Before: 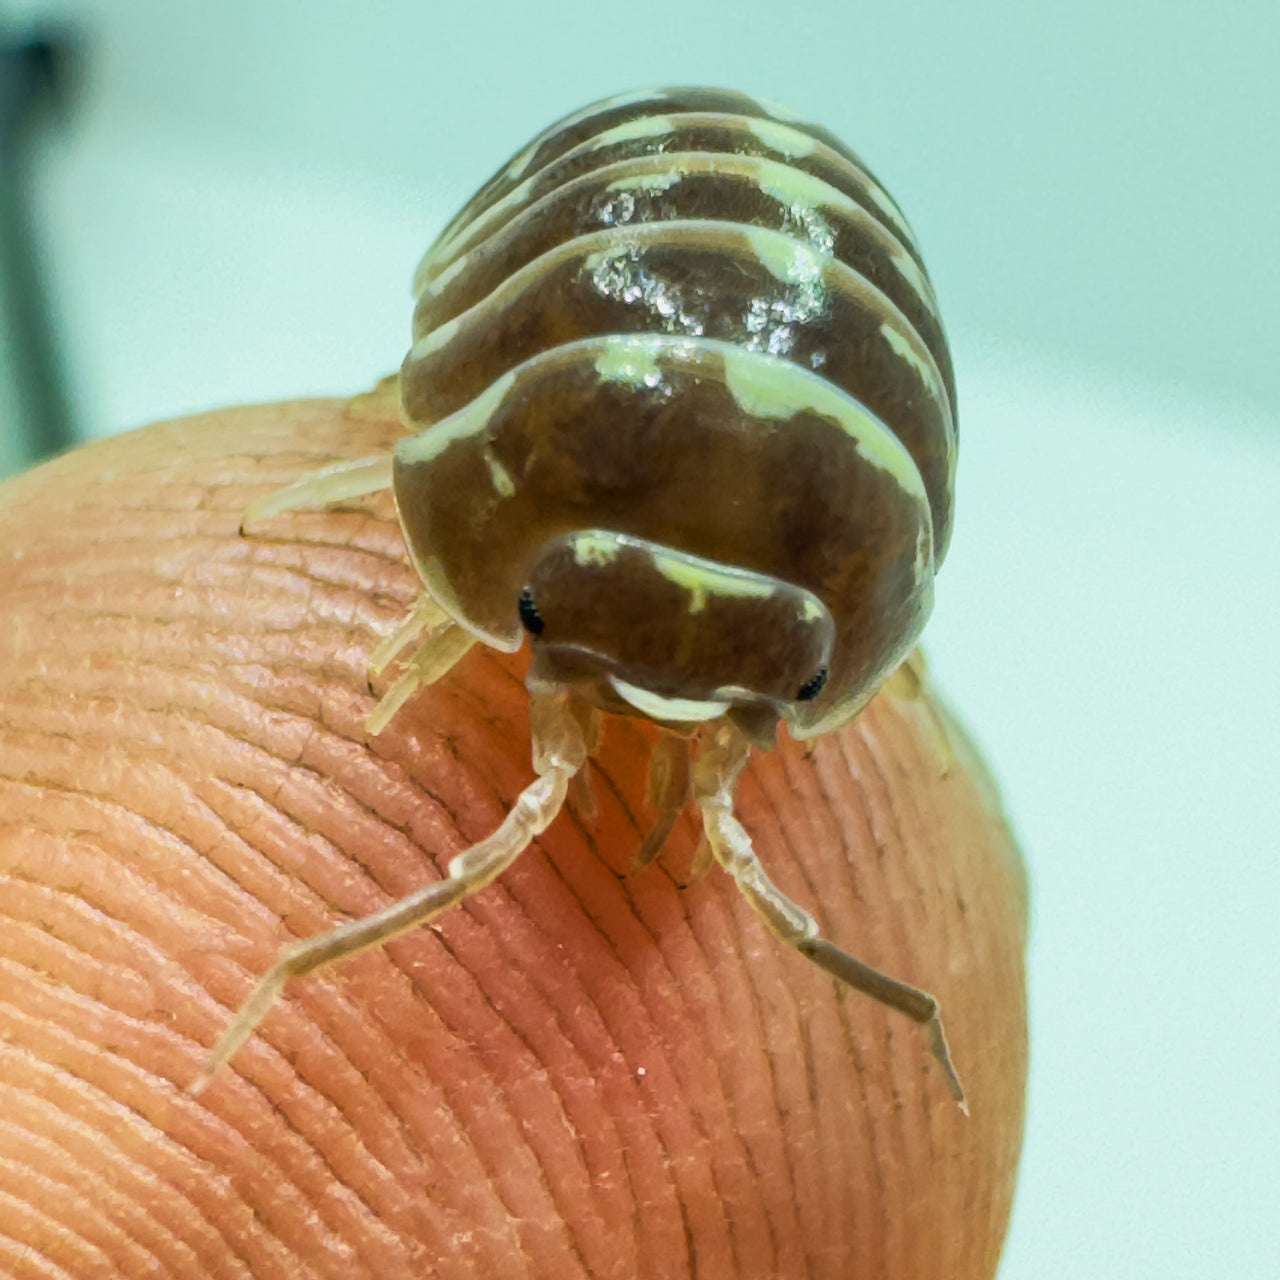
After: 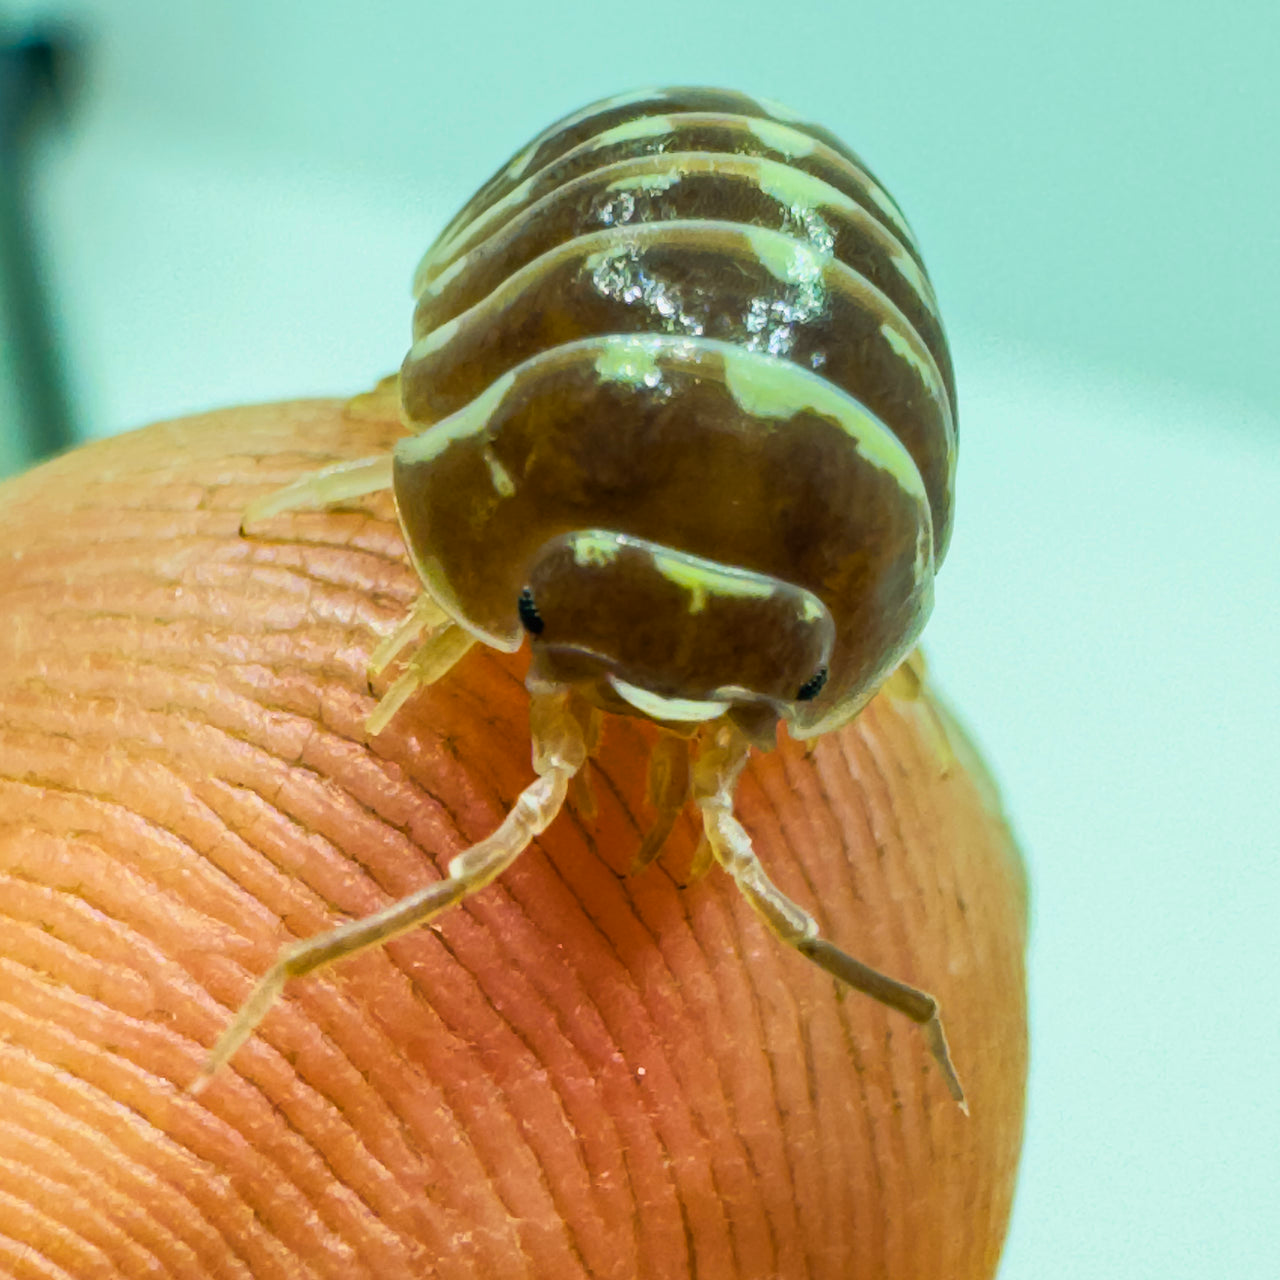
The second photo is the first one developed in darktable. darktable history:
tone equalizer: on, module defaults
color balance rgb: global vibrance 42.74%
